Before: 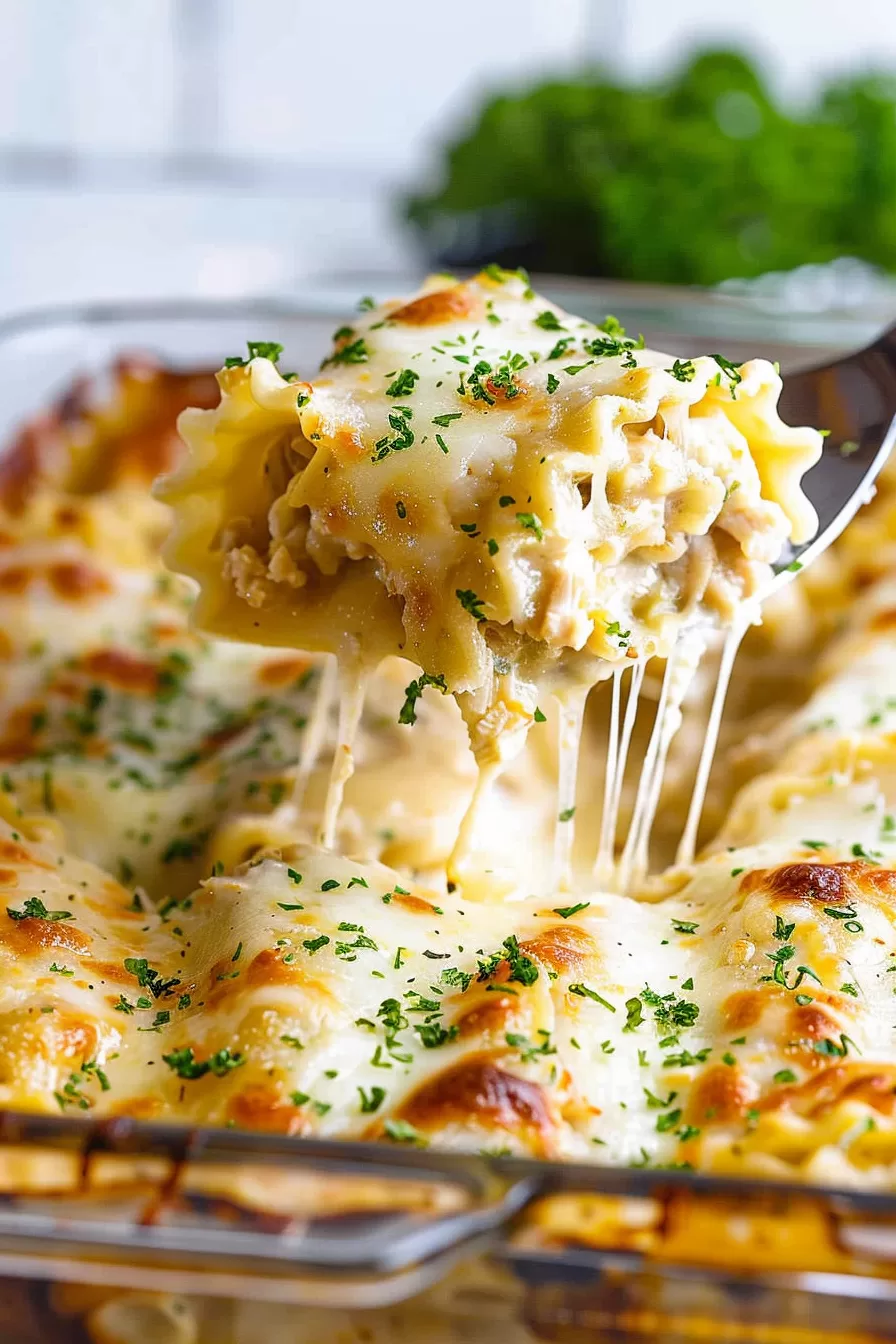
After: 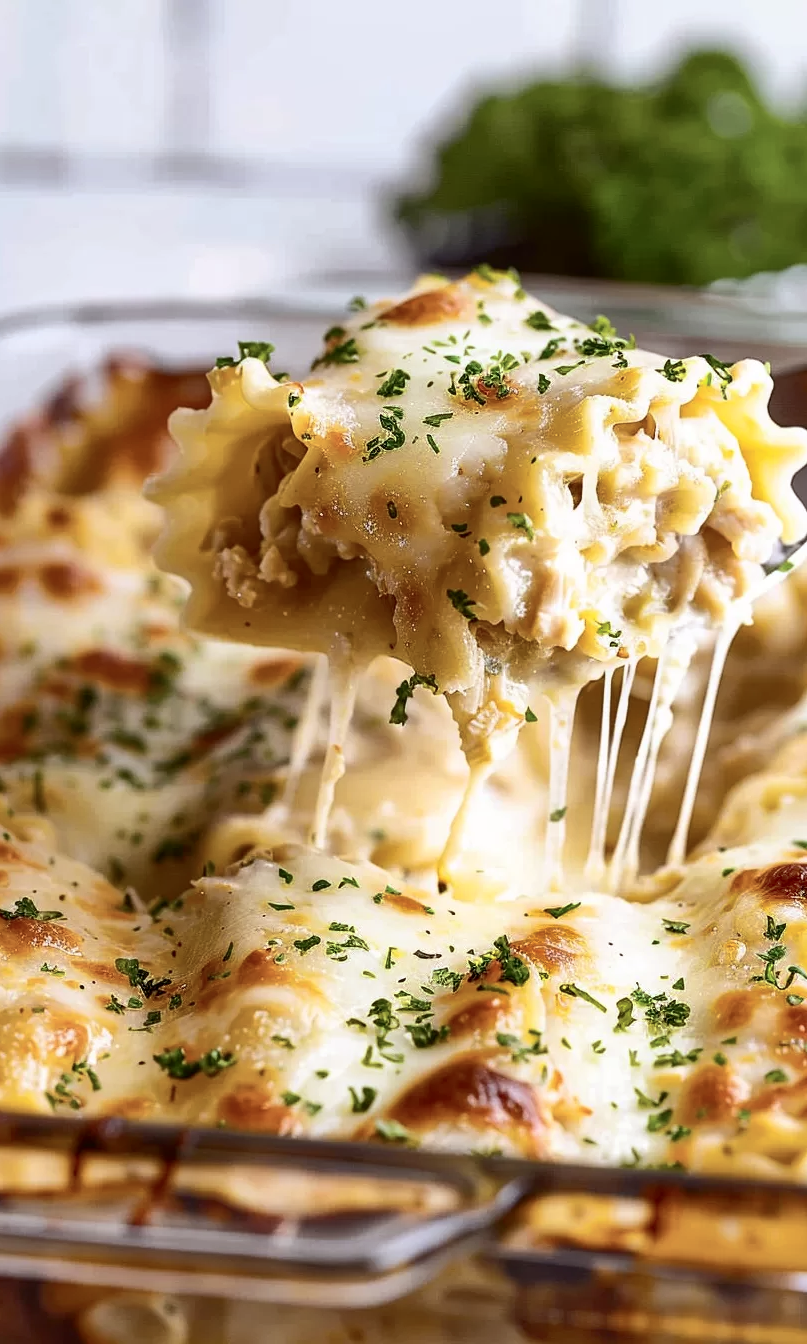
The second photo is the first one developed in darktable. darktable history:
contrast brightness saturation: contrast 0.25, saturation -0.31
crop and rotate: left 1.088%, right 8.807%
shadows and highlights: on, module defaults
rgb levels: mode RGB, independent channels, levels [[0, 0.5, 1], [0, 0.521, 1], [0, 0.536, 1]]
